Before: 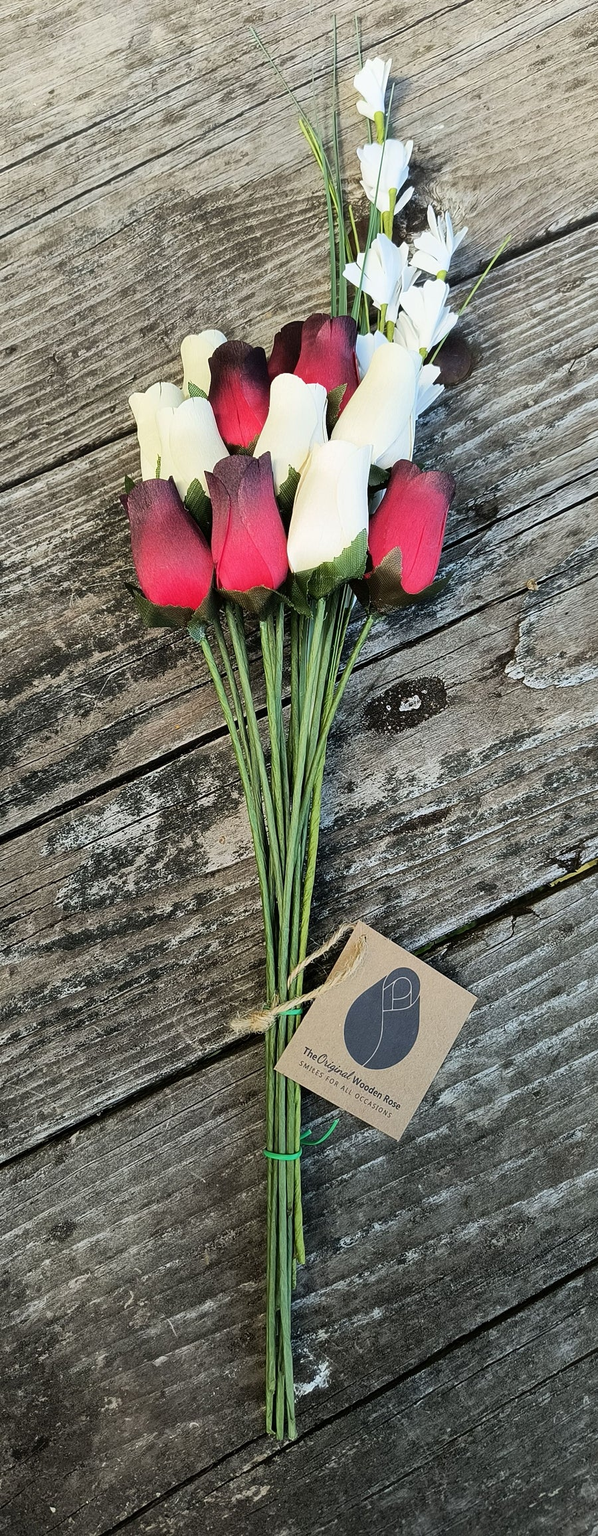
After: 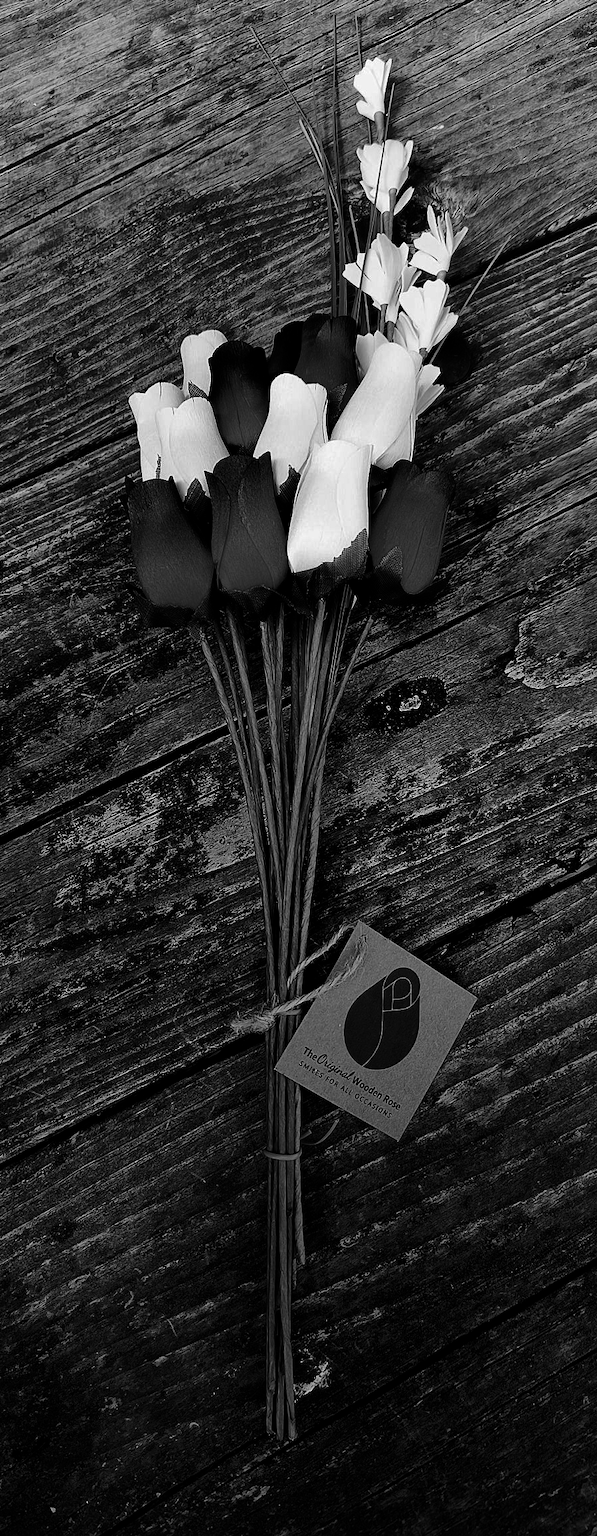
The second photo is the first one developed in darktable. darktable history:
white balance: red 1.08, blue 0.791
contrast brightness saturation: contrast 0.02, brightness -1, saturation -1
